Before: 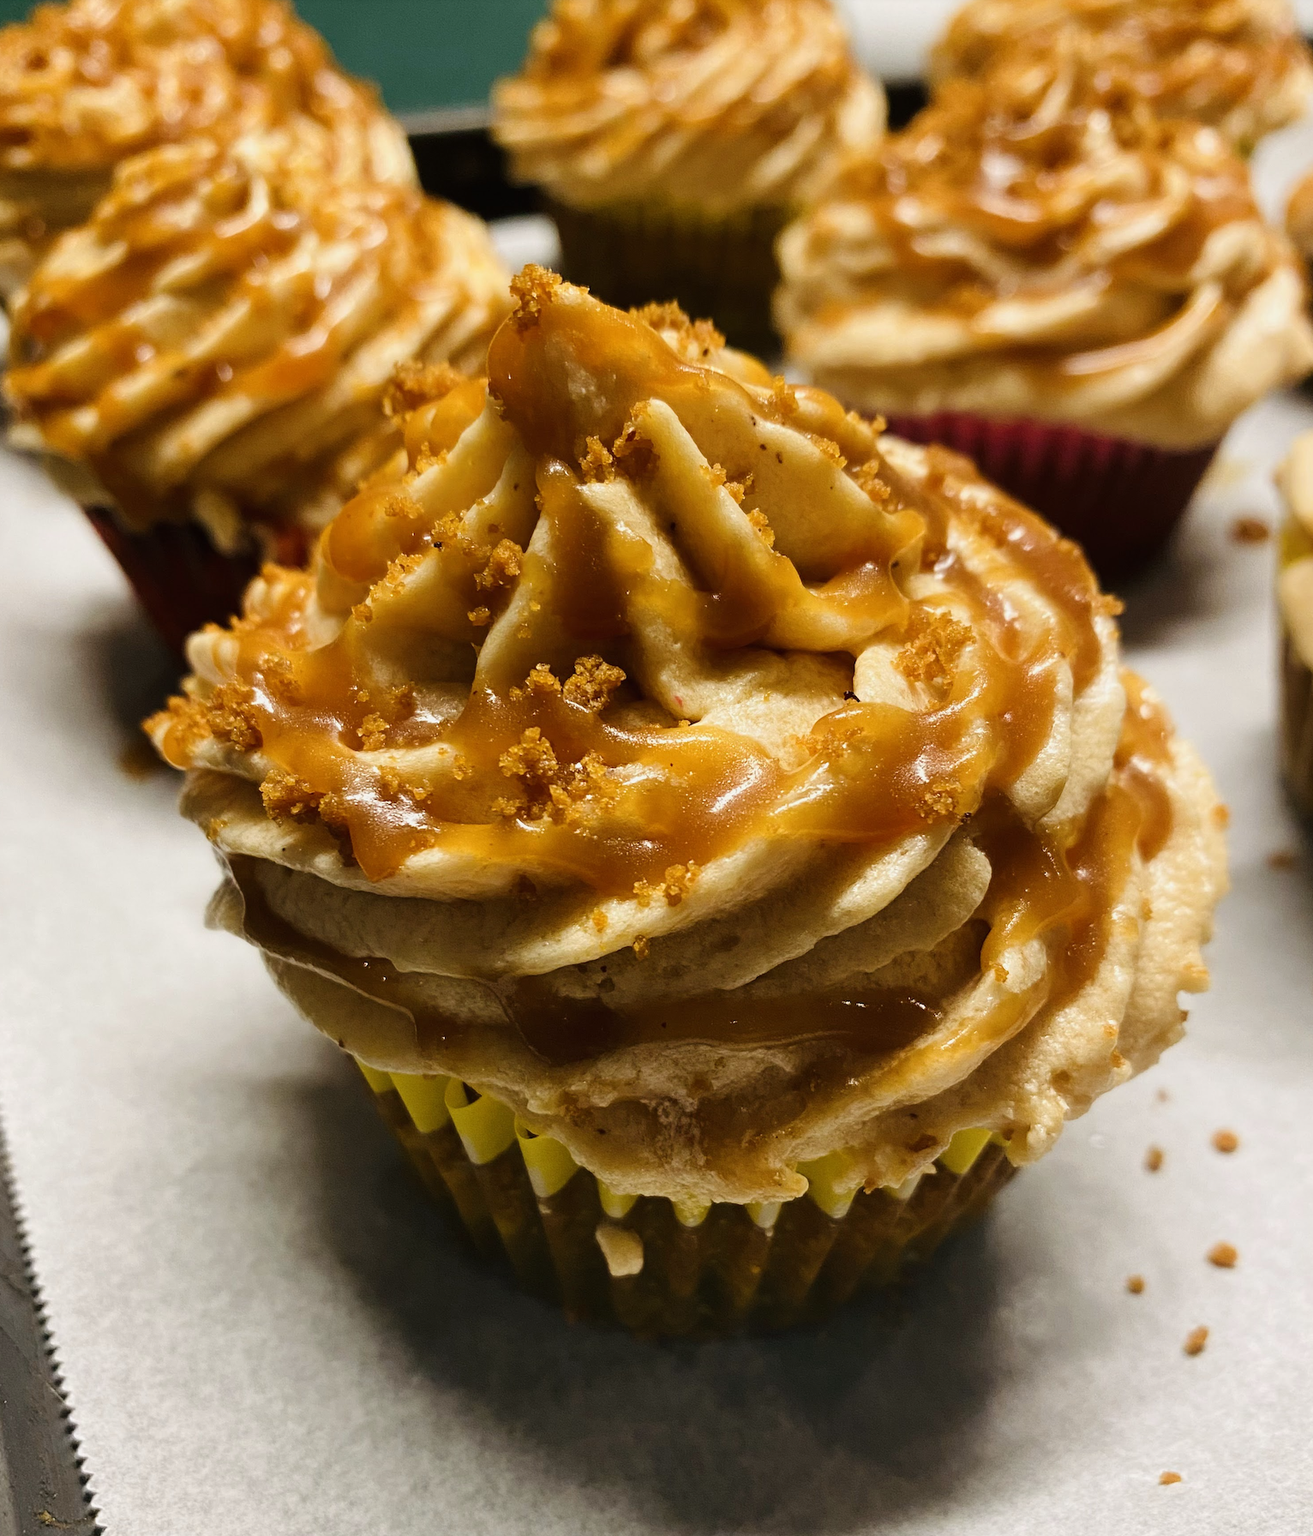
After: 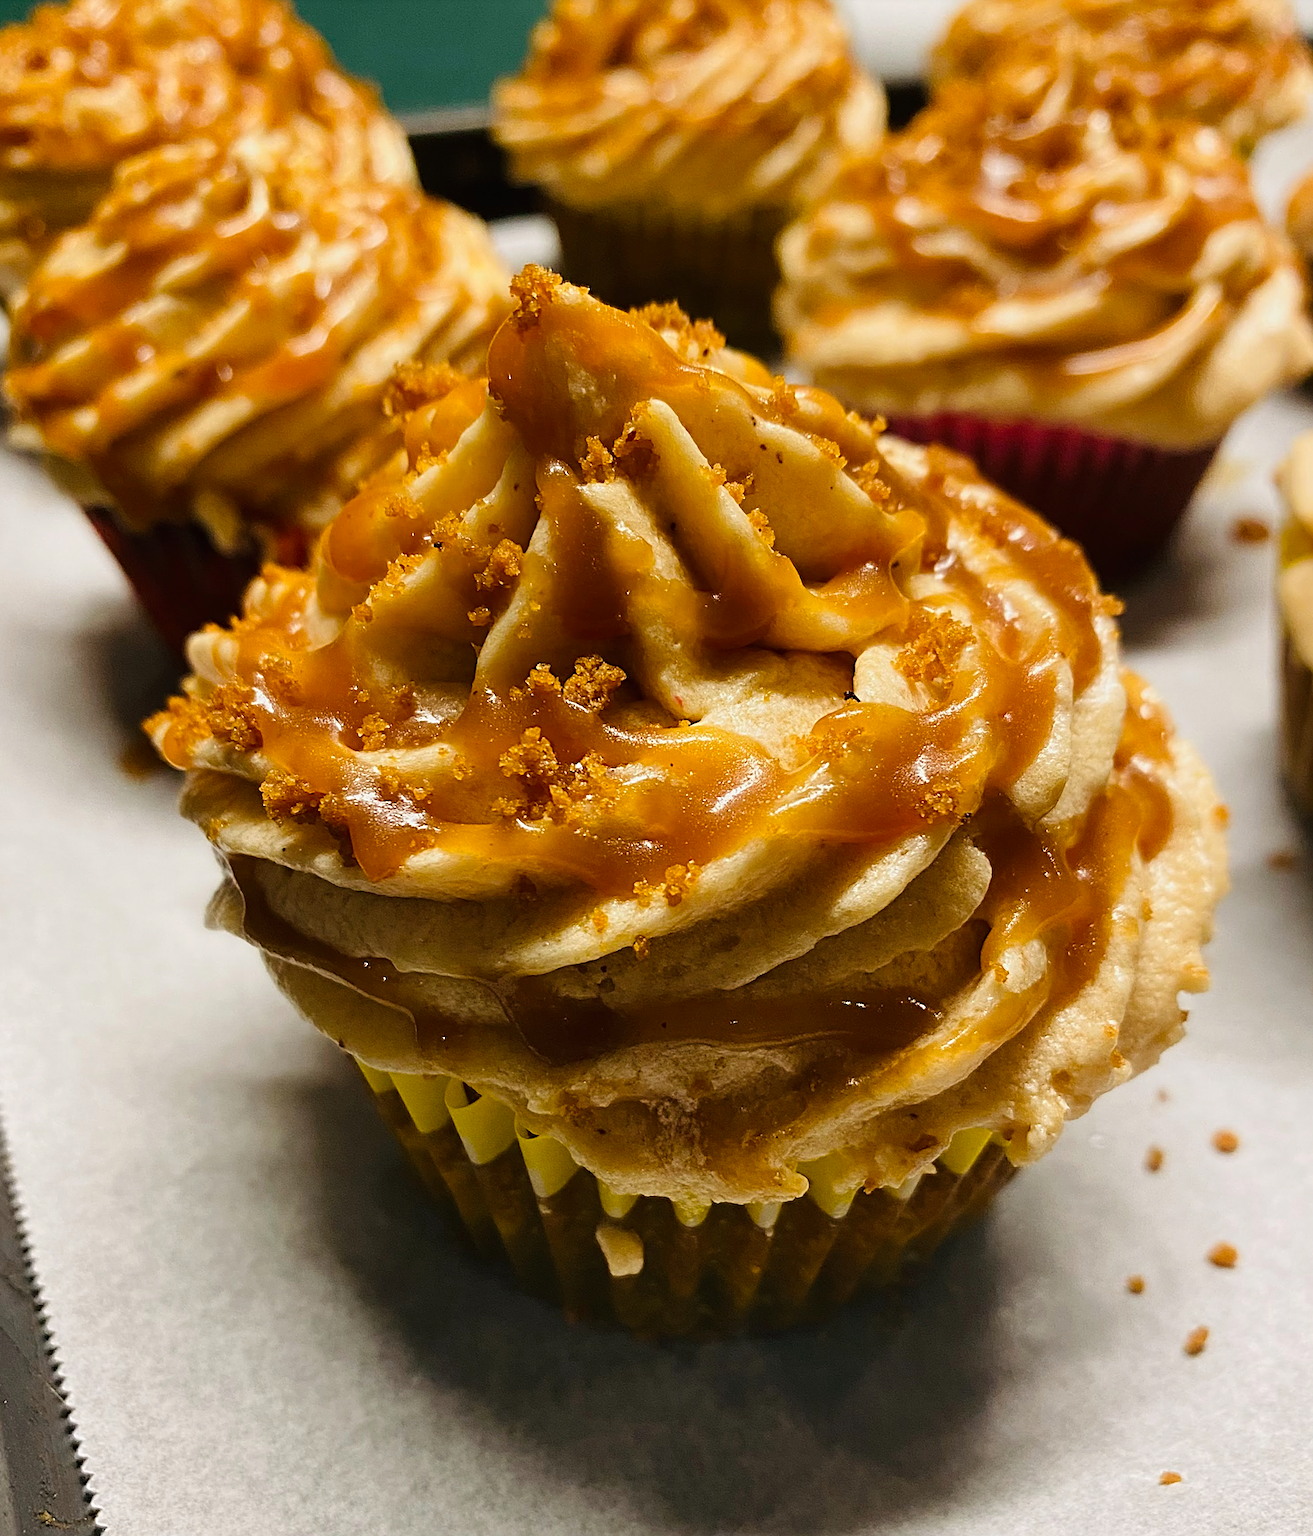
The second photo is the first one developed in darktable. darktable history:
sharpen: on, module defaults
exposure: exposure -0.041 EV, compensate highlight preservation false
